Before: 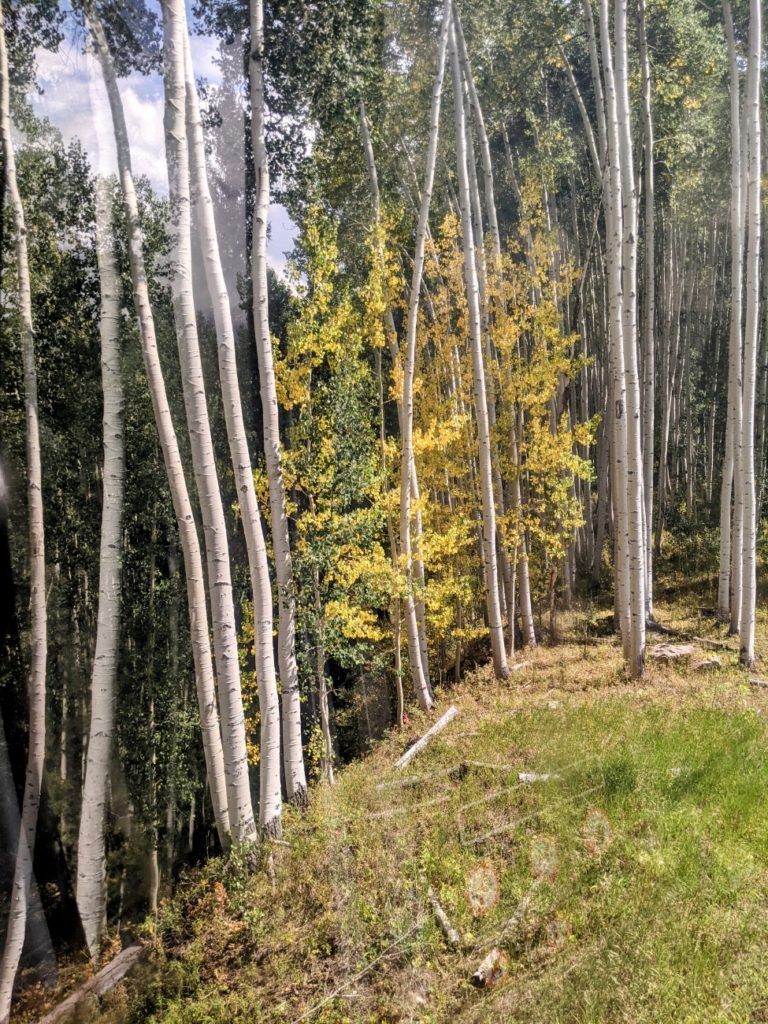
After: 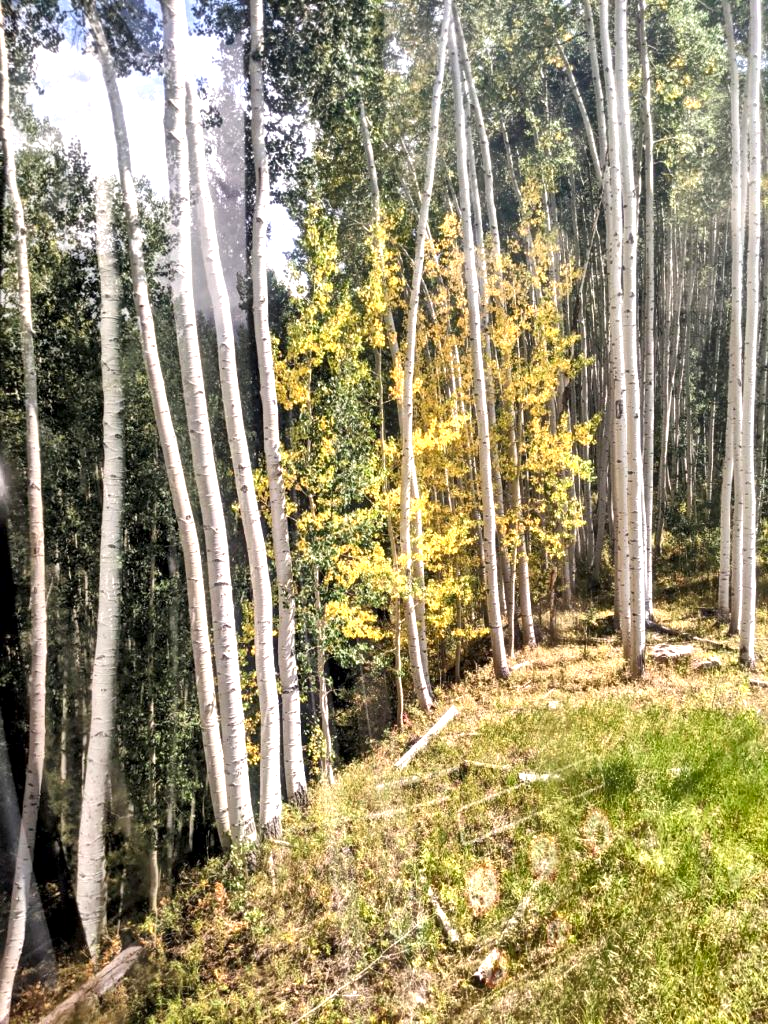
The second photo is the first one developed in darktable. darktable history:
exposure: black level correction 0, exposure 0.7 EV, compensate exposure bias true, compensate highlight preservation false
shadows and highlights: radius 171.16, shadows 27, white point adjustment 3.13, highlights -67.95, soften with gaussian
local contrast: mode bilateral grid, contrast 20, coarseness 100, detail 150%, midtone range 0.2
